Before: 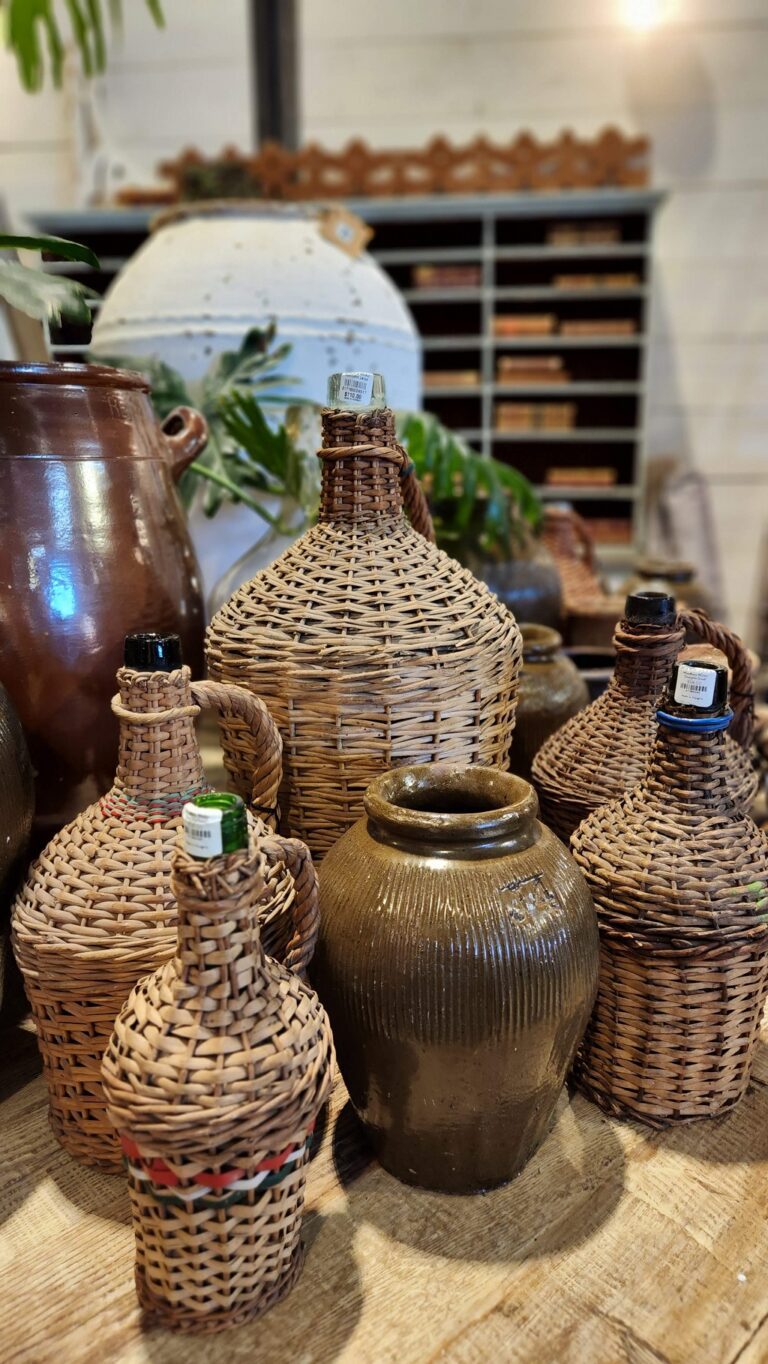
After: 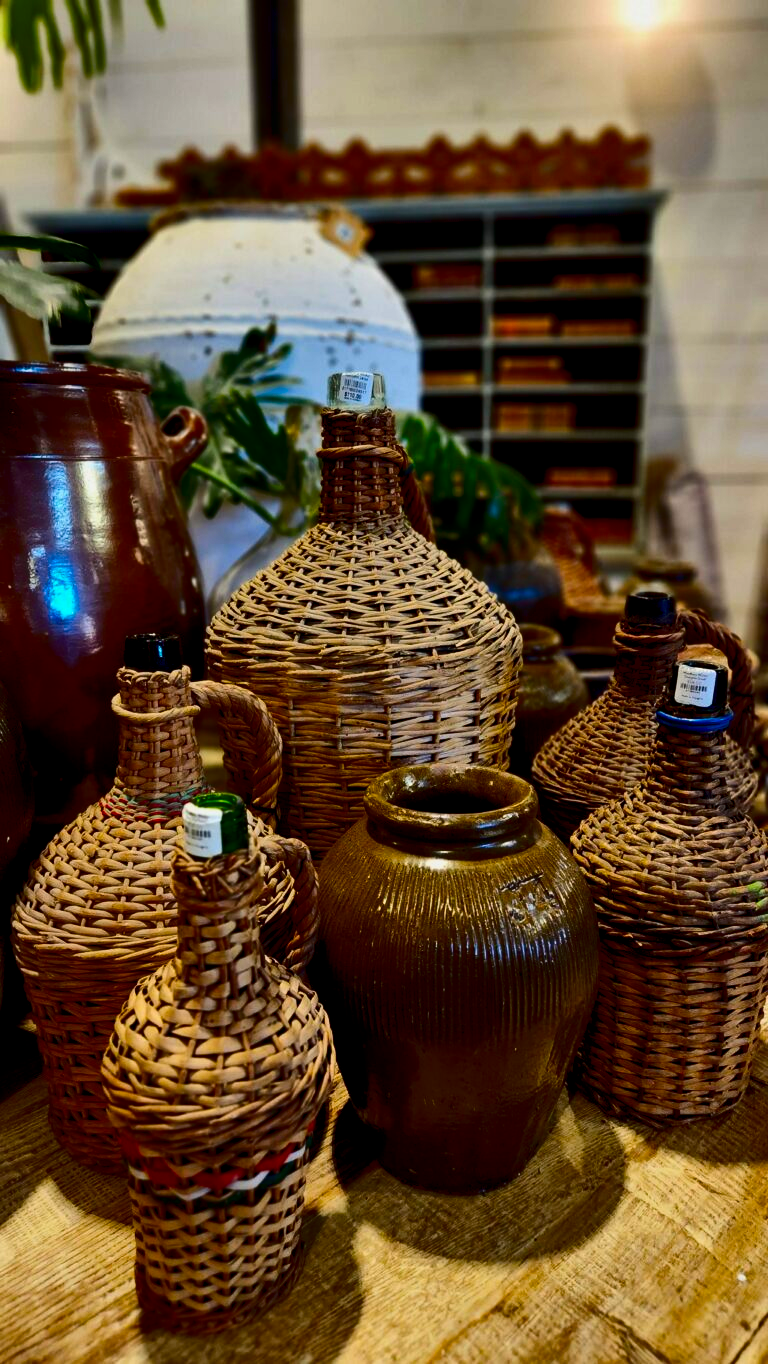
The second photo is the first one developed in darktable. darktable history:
color balance rgb: linear chroma grading › global chroma 15%, perceptual saturation grading › global saturation 30%
exposure: black level correction 0.006, exposure -0.226 EV, compensate highlight preservation false
contrast brightness saturation: contrast 0.24, brightness -0.24, saturation 0.14
